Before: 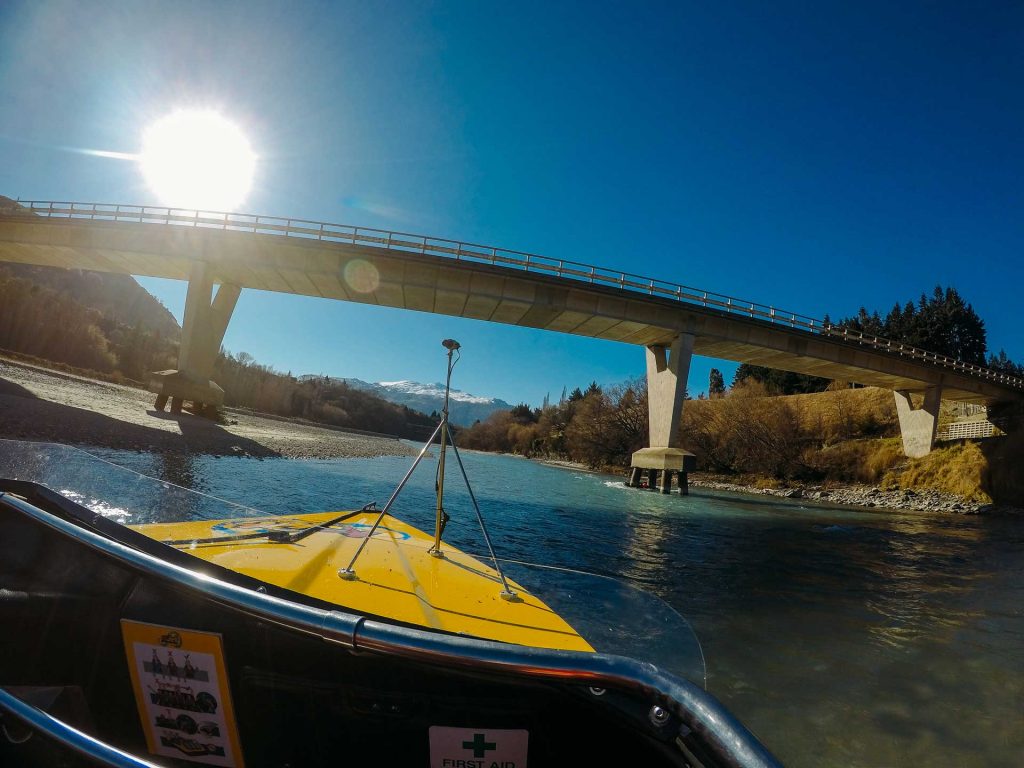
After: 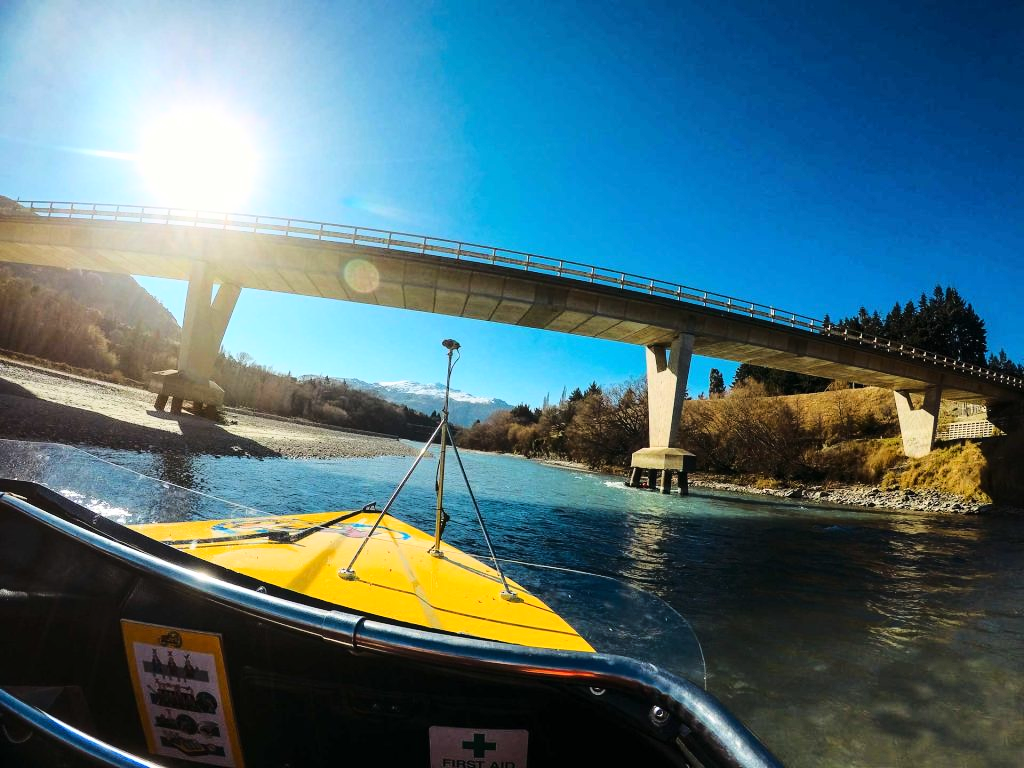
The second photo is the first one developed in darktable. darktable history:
base curve: curves: ch0 [(0, 0) (0.028, 0.03) (0.105, 0.232) (0.387, 0.748) (0.754, 0.968) (1, 1)]
